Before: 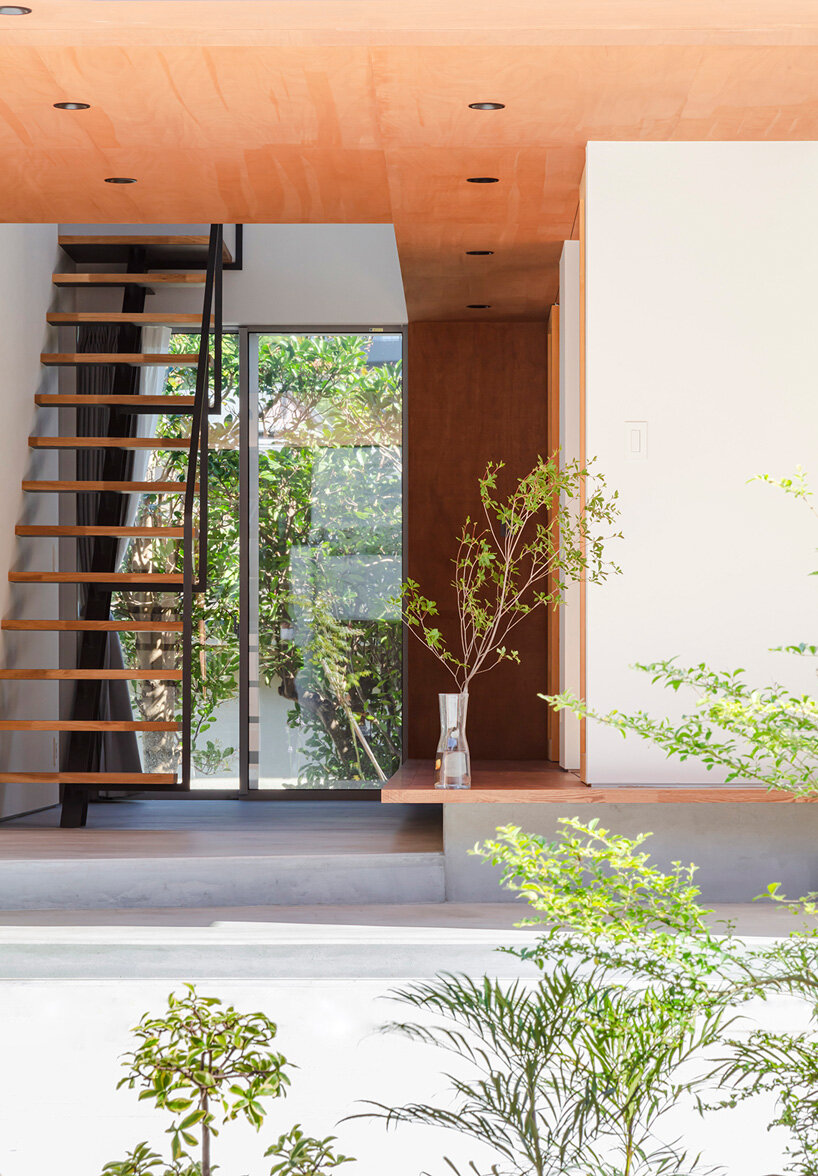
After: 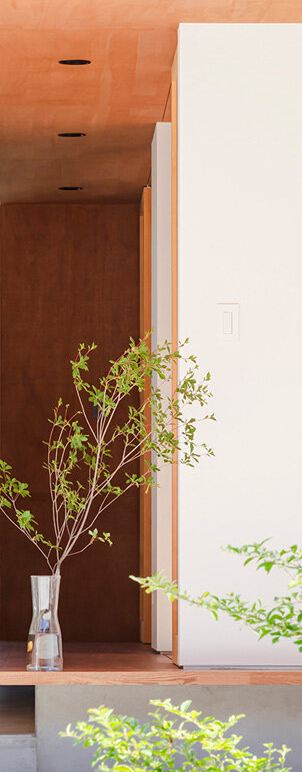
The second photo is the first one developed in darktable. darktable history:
crop and rotate: left 49.936%, top 10.094%, right 13.136%, bottom 24.256%
